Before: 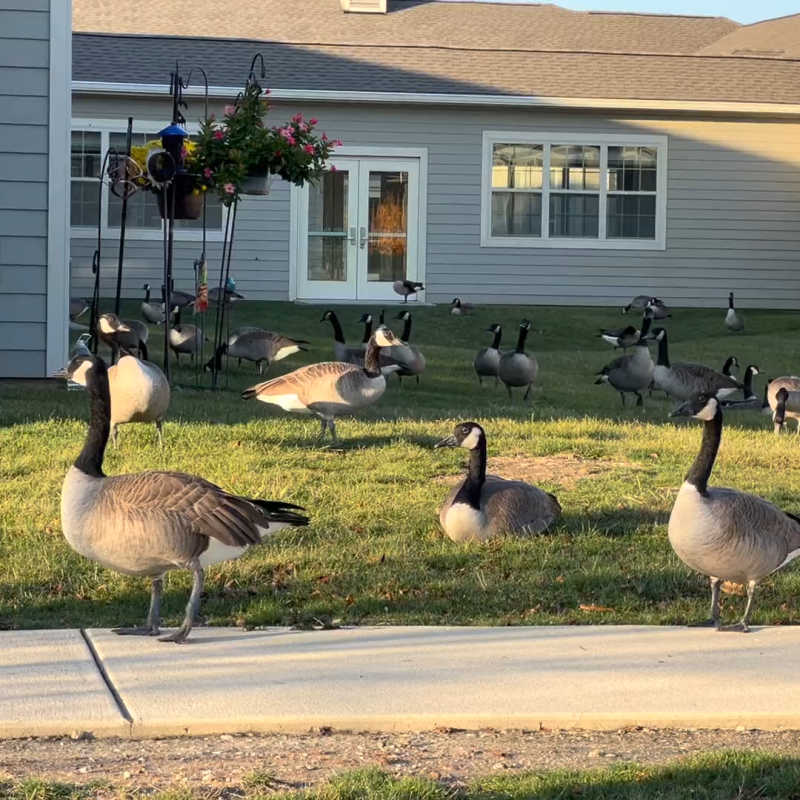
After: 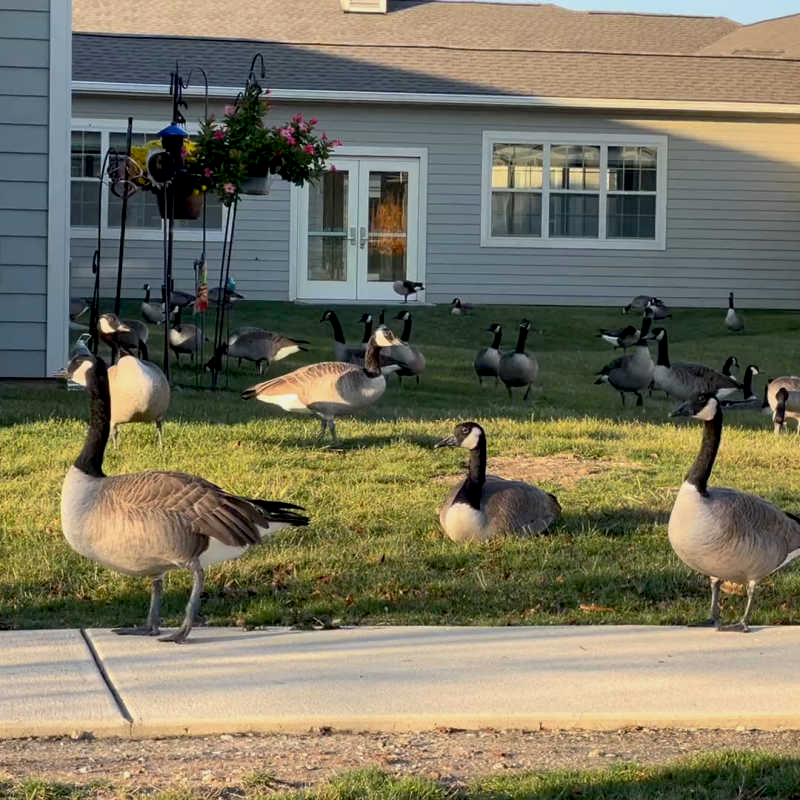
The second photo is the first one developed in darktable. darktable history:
exposure: black level correction 0.009, exposure -0.161 EV, compensate exposure bias true, compensate highlight preservation false
